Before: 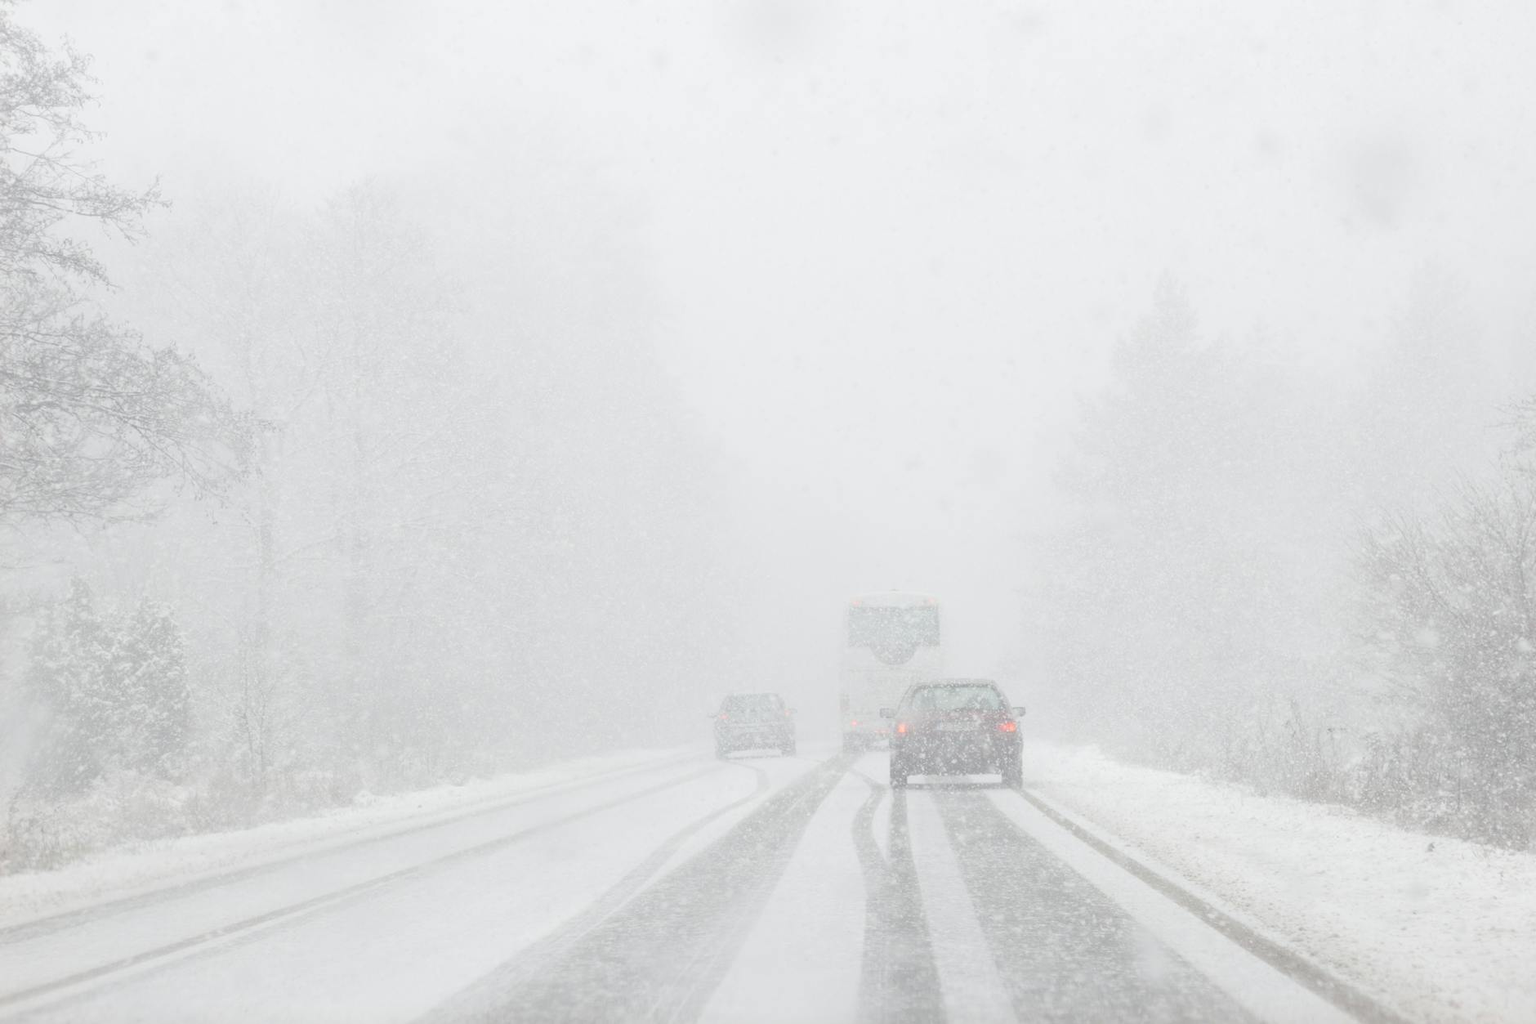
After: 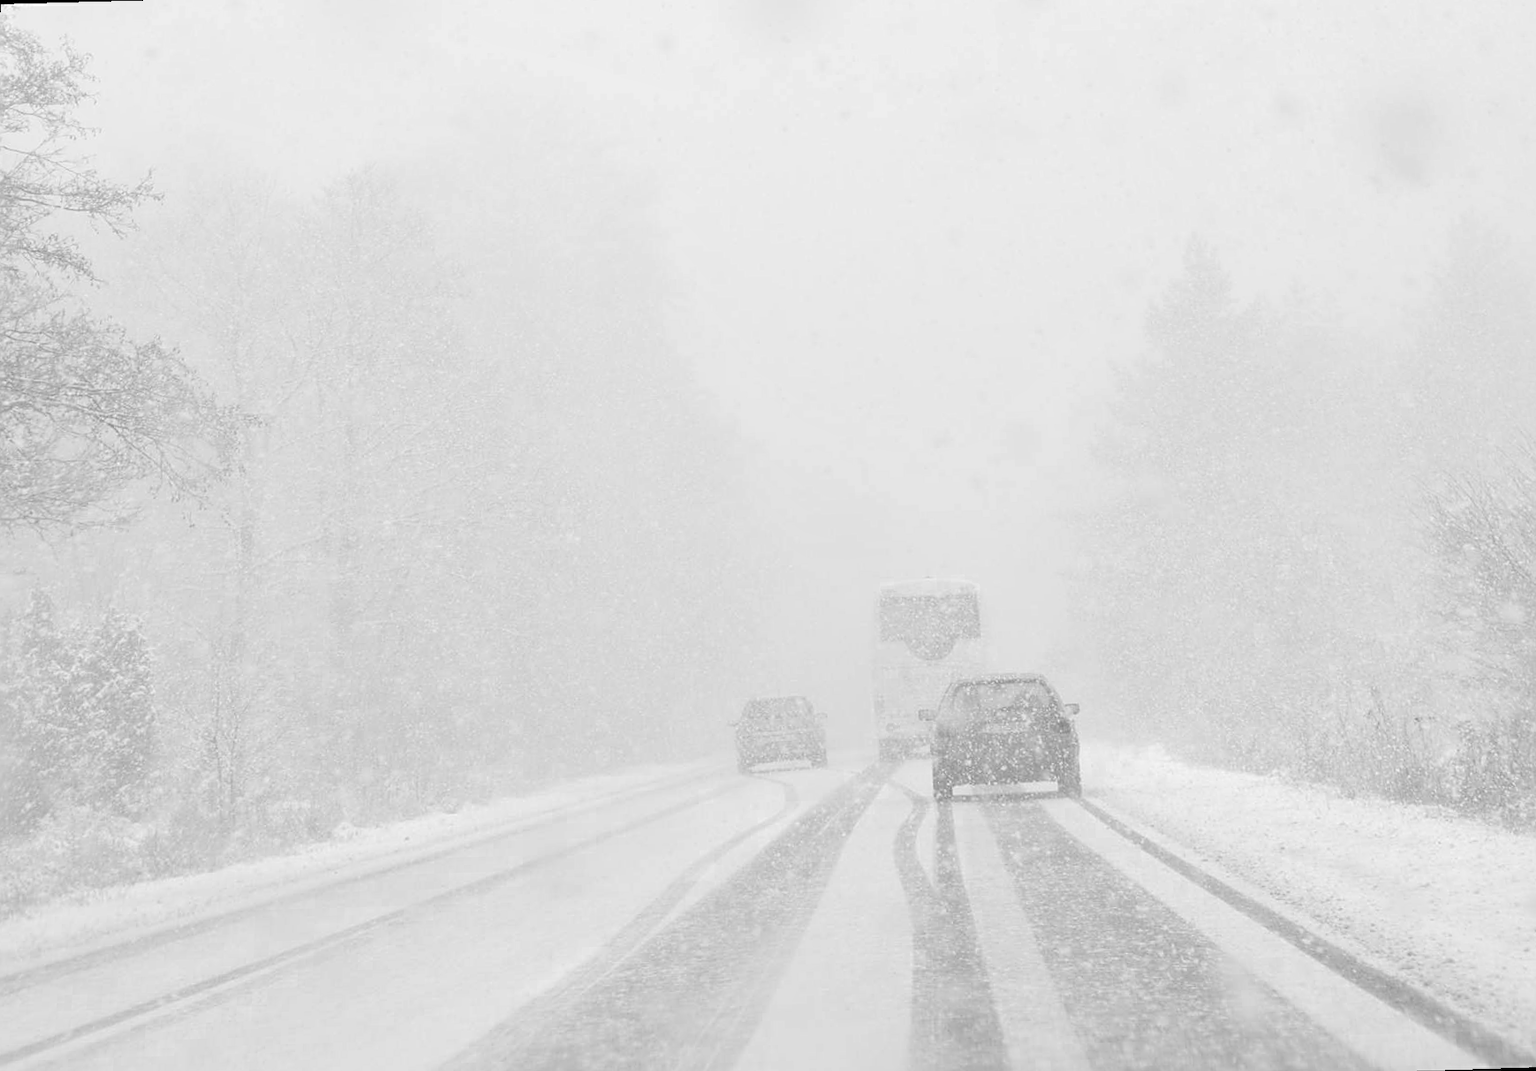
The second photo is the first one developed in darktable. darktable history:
color zones: curves: ch0 [(0.002, 0.429) (0.121, 0.212) (0.198, 0.113) (0.276, 0.344) (0.331, 0.541) (0.41, 0.56) (0.482, 0.289) (0.619, 0.227) (0.721, 0.18) (0.821, 0.435) (0.928, 0.555) (1, 0.587)]; ch1 [(0, 0) (0.143, 0) (0.286, 0) (0.429, 0) (0.571, 0) (0.714, 0) (0.857, 0)]
sharpen: on, module defaults
rotate and perspective: rotation -1.68°, lens shift (vertical) -0.146, crop left 0.049, crop right 0.912, crop top 0.032, crop bottom 0.96
local contrast: mode bilateral grid, contrast 20, coarseness 50, detail 120%, midtone range 0.2
